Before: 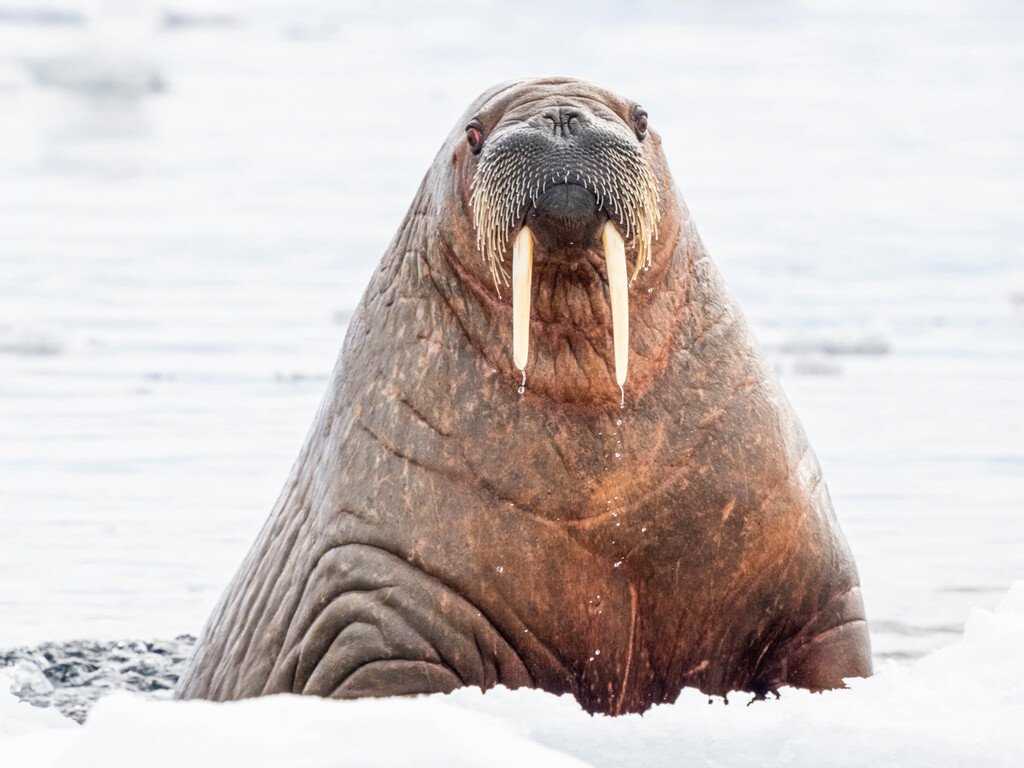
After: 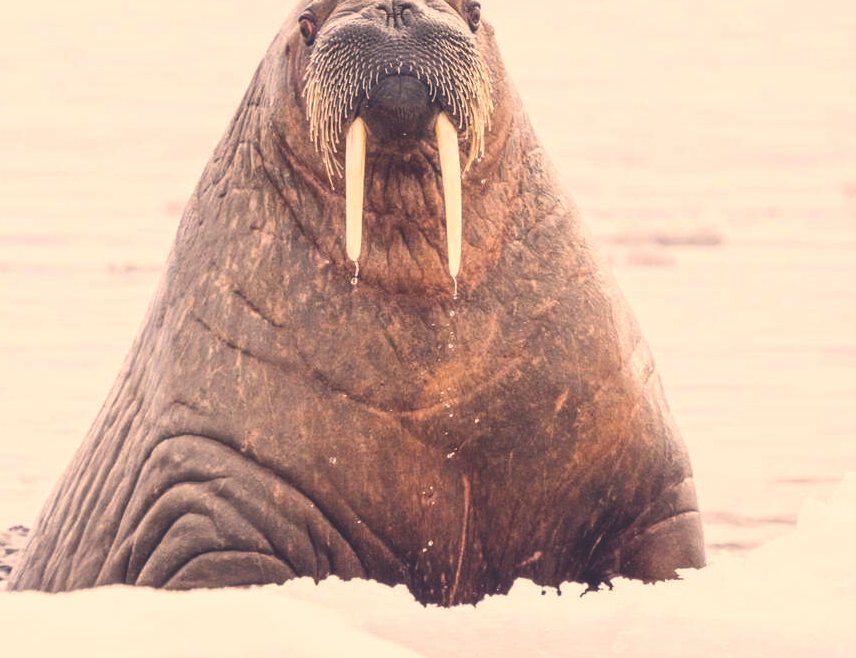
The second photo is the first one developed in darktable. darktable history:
crop: left 16.344%, top 14.231%
color correction: highlights a* 19.94, highlights b* 27.92, shadows a* 3.28, shadows b* -18.05, saturation 0.749
exposure: black level correction -0.029, compensate exposure bias true, compensate highlight preservation false
